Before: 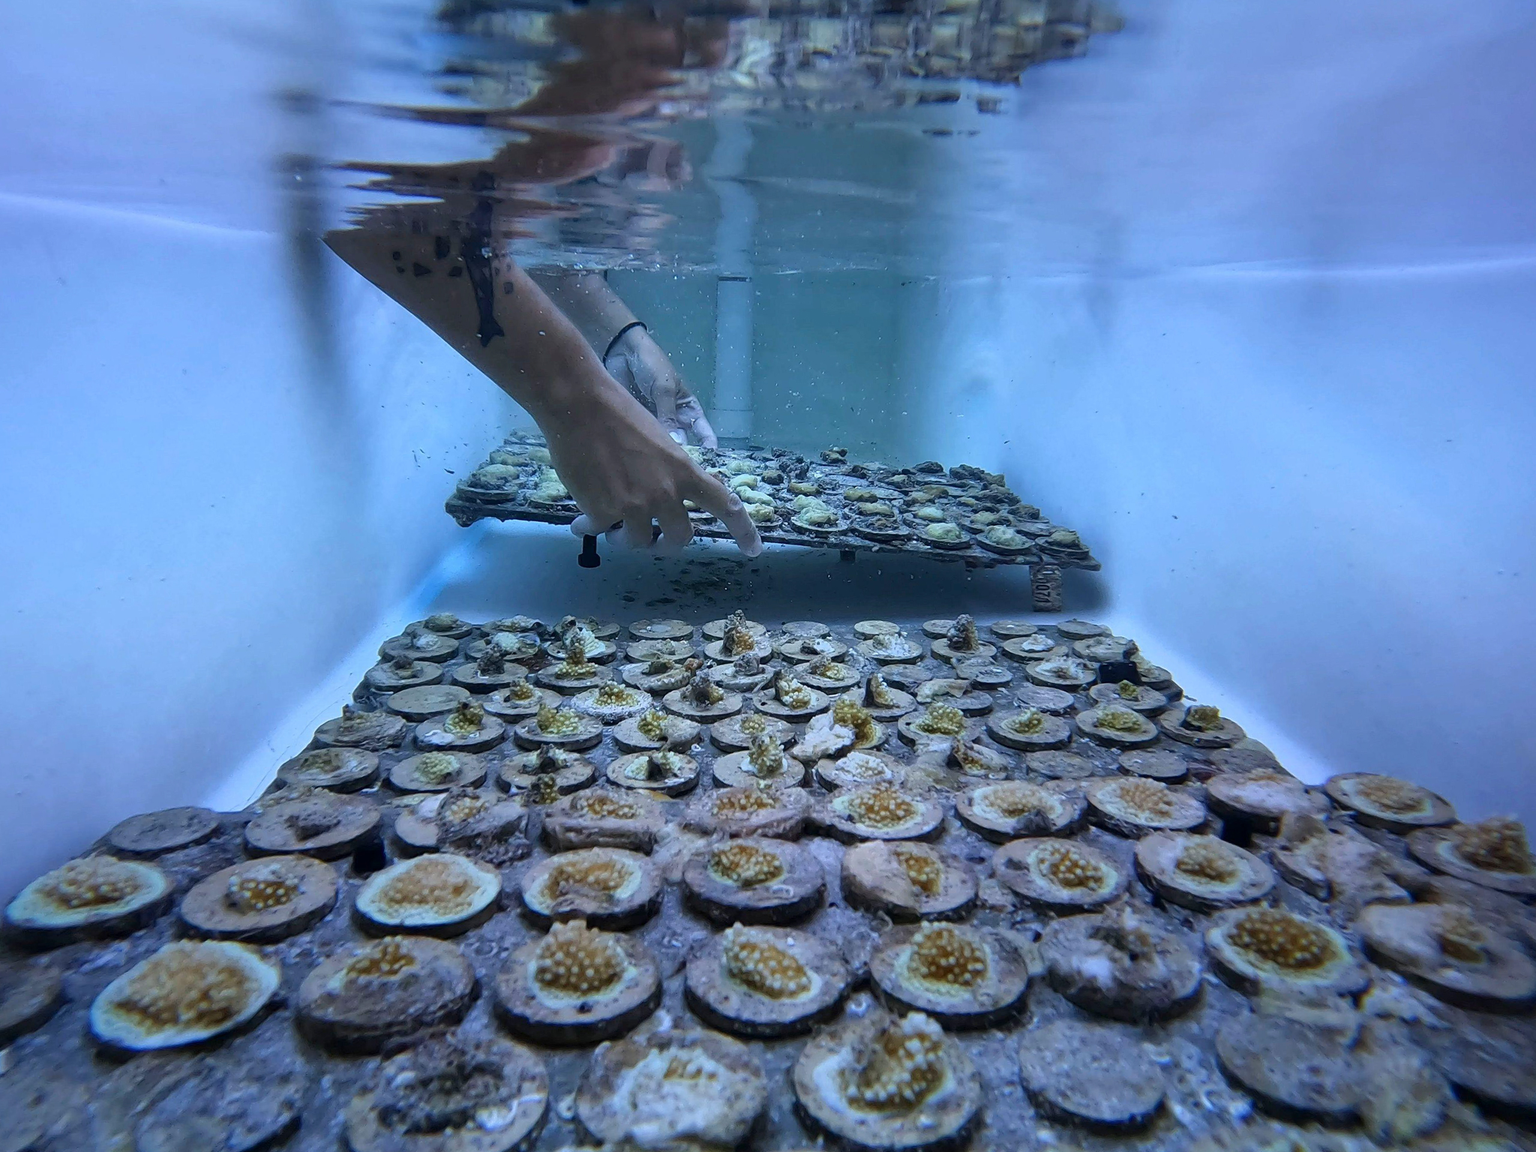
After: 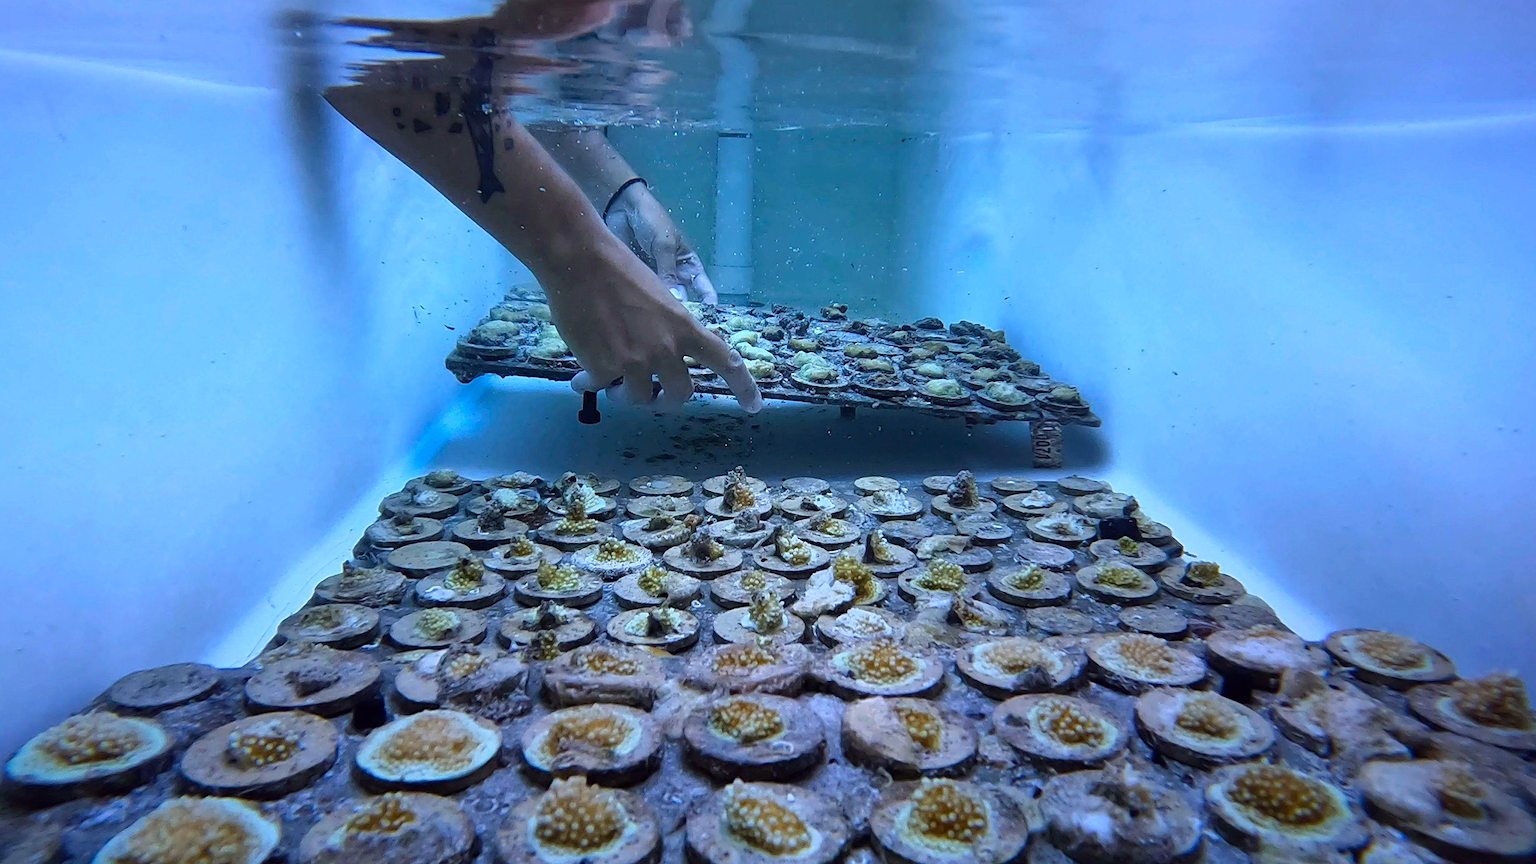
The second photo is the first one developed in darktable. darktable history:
crop and rotate: top 12.5%, bottom 12.5%
color balance: lift [1, 1.001, 0.999, 1.001], gamma [1, 1.004, 1.007, 0.993], gain [1, 0.991, 0.987, 1.013], contrast 7.5%, contrast fulcrum 10%, output saturation 115%
